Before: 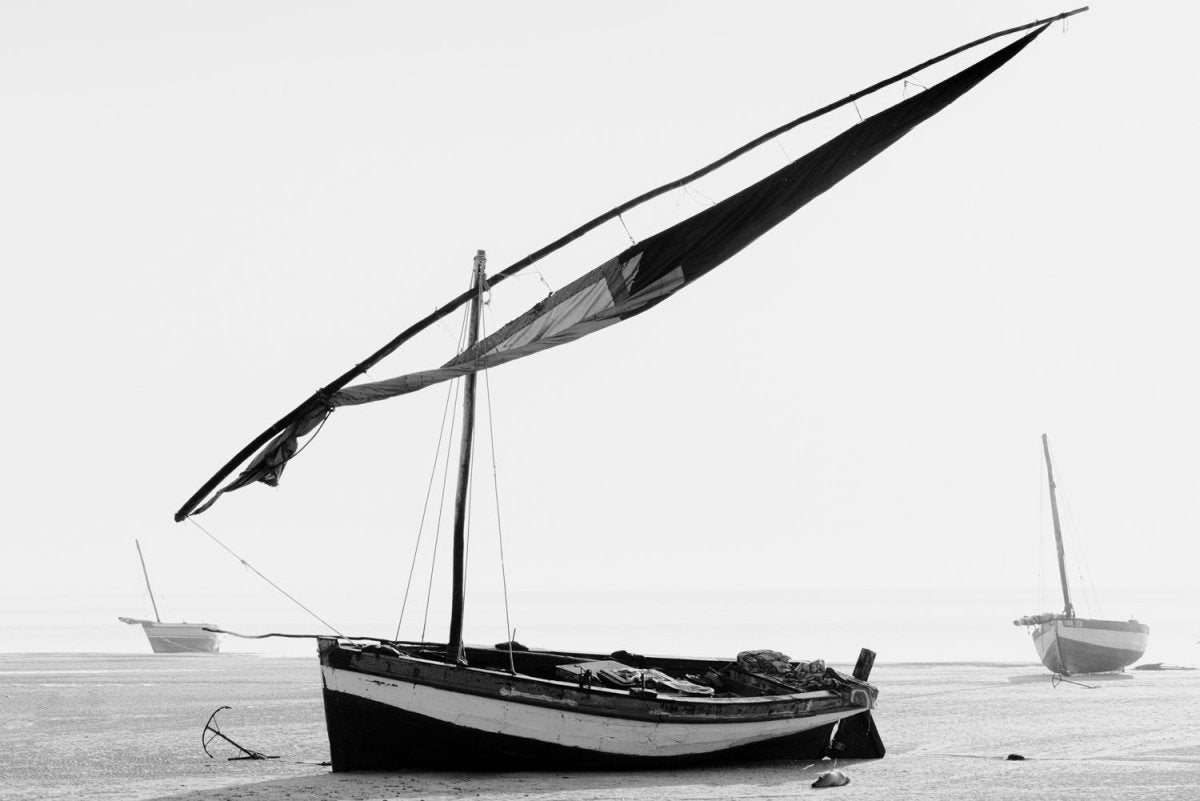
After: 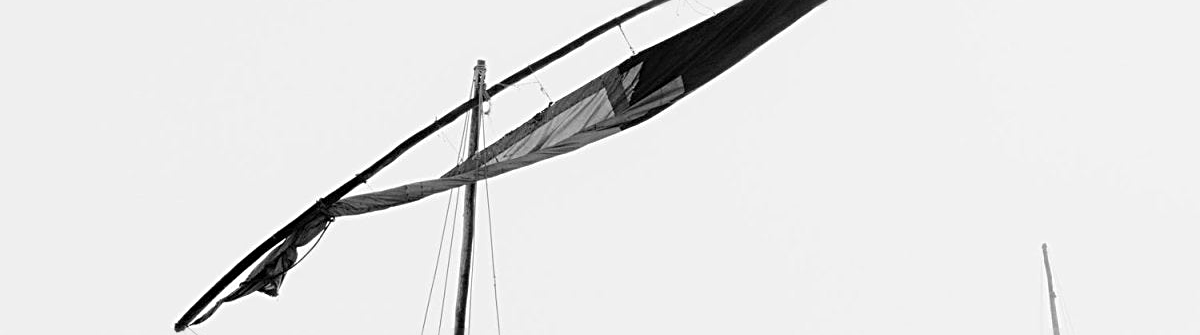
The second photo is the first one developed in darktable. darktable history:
crop and rotate: top 23.84%, bottom 34.294%
contrast brightness saturation: contrast 0.04, saturation 0.07
sharpen: radius 2.767
